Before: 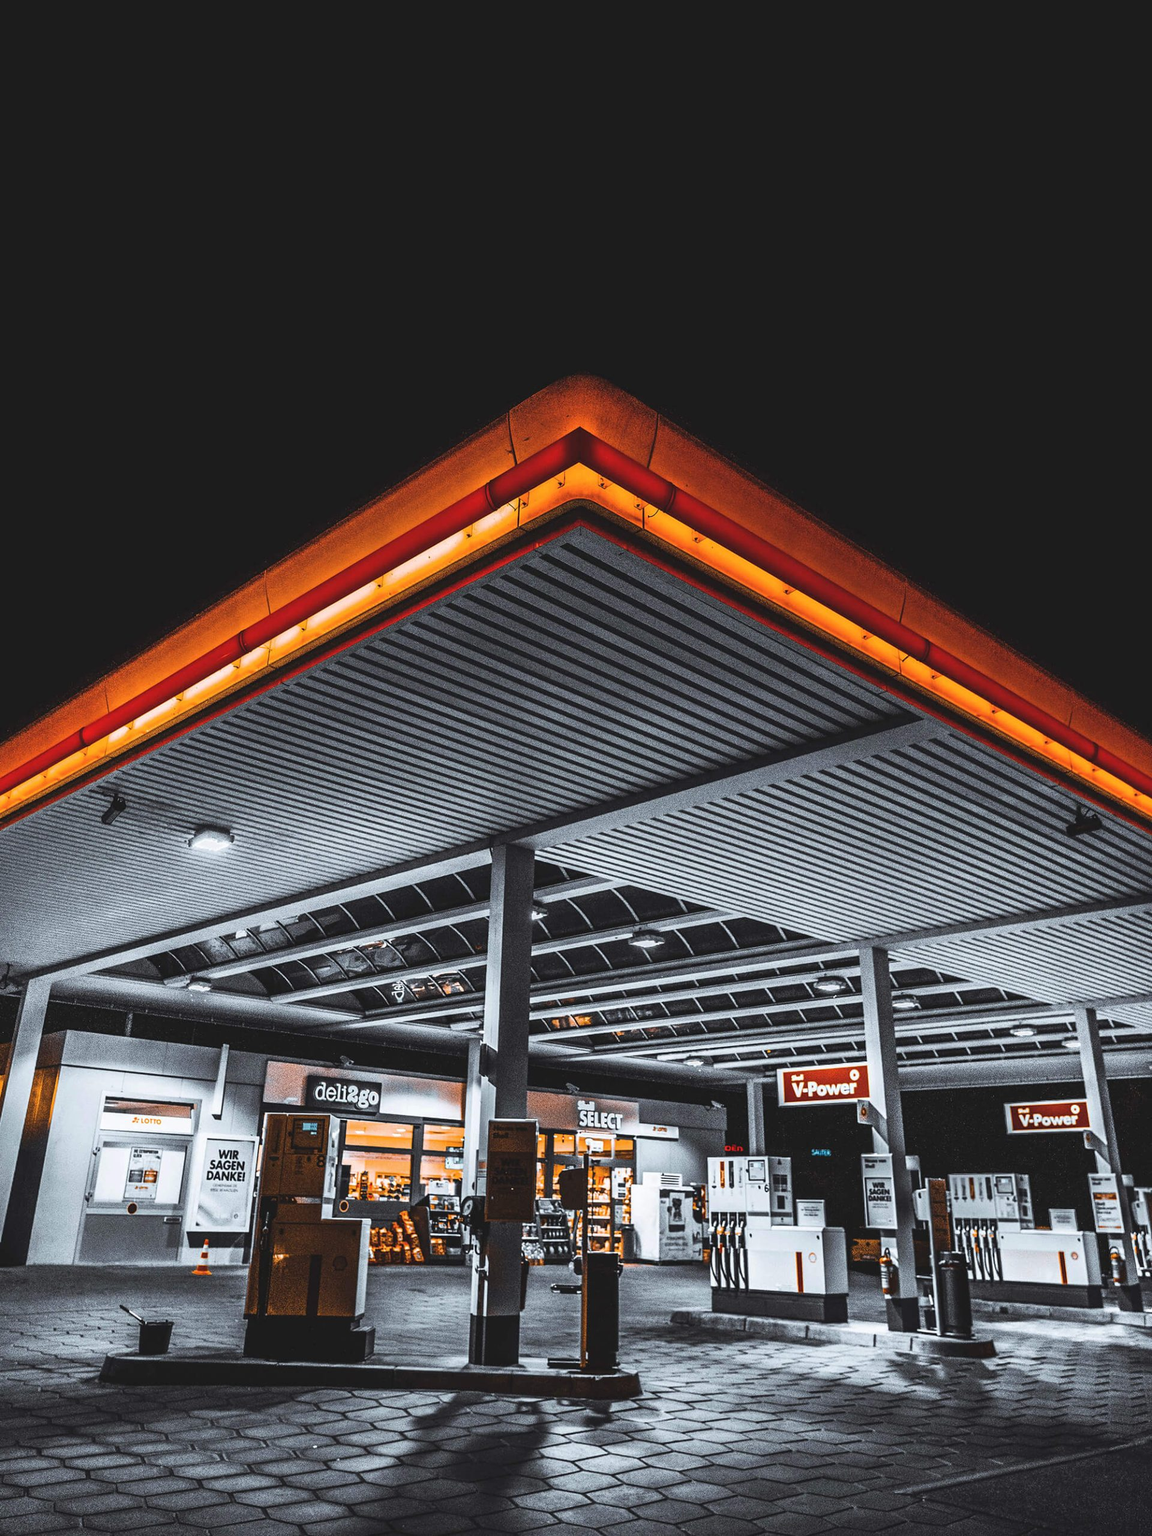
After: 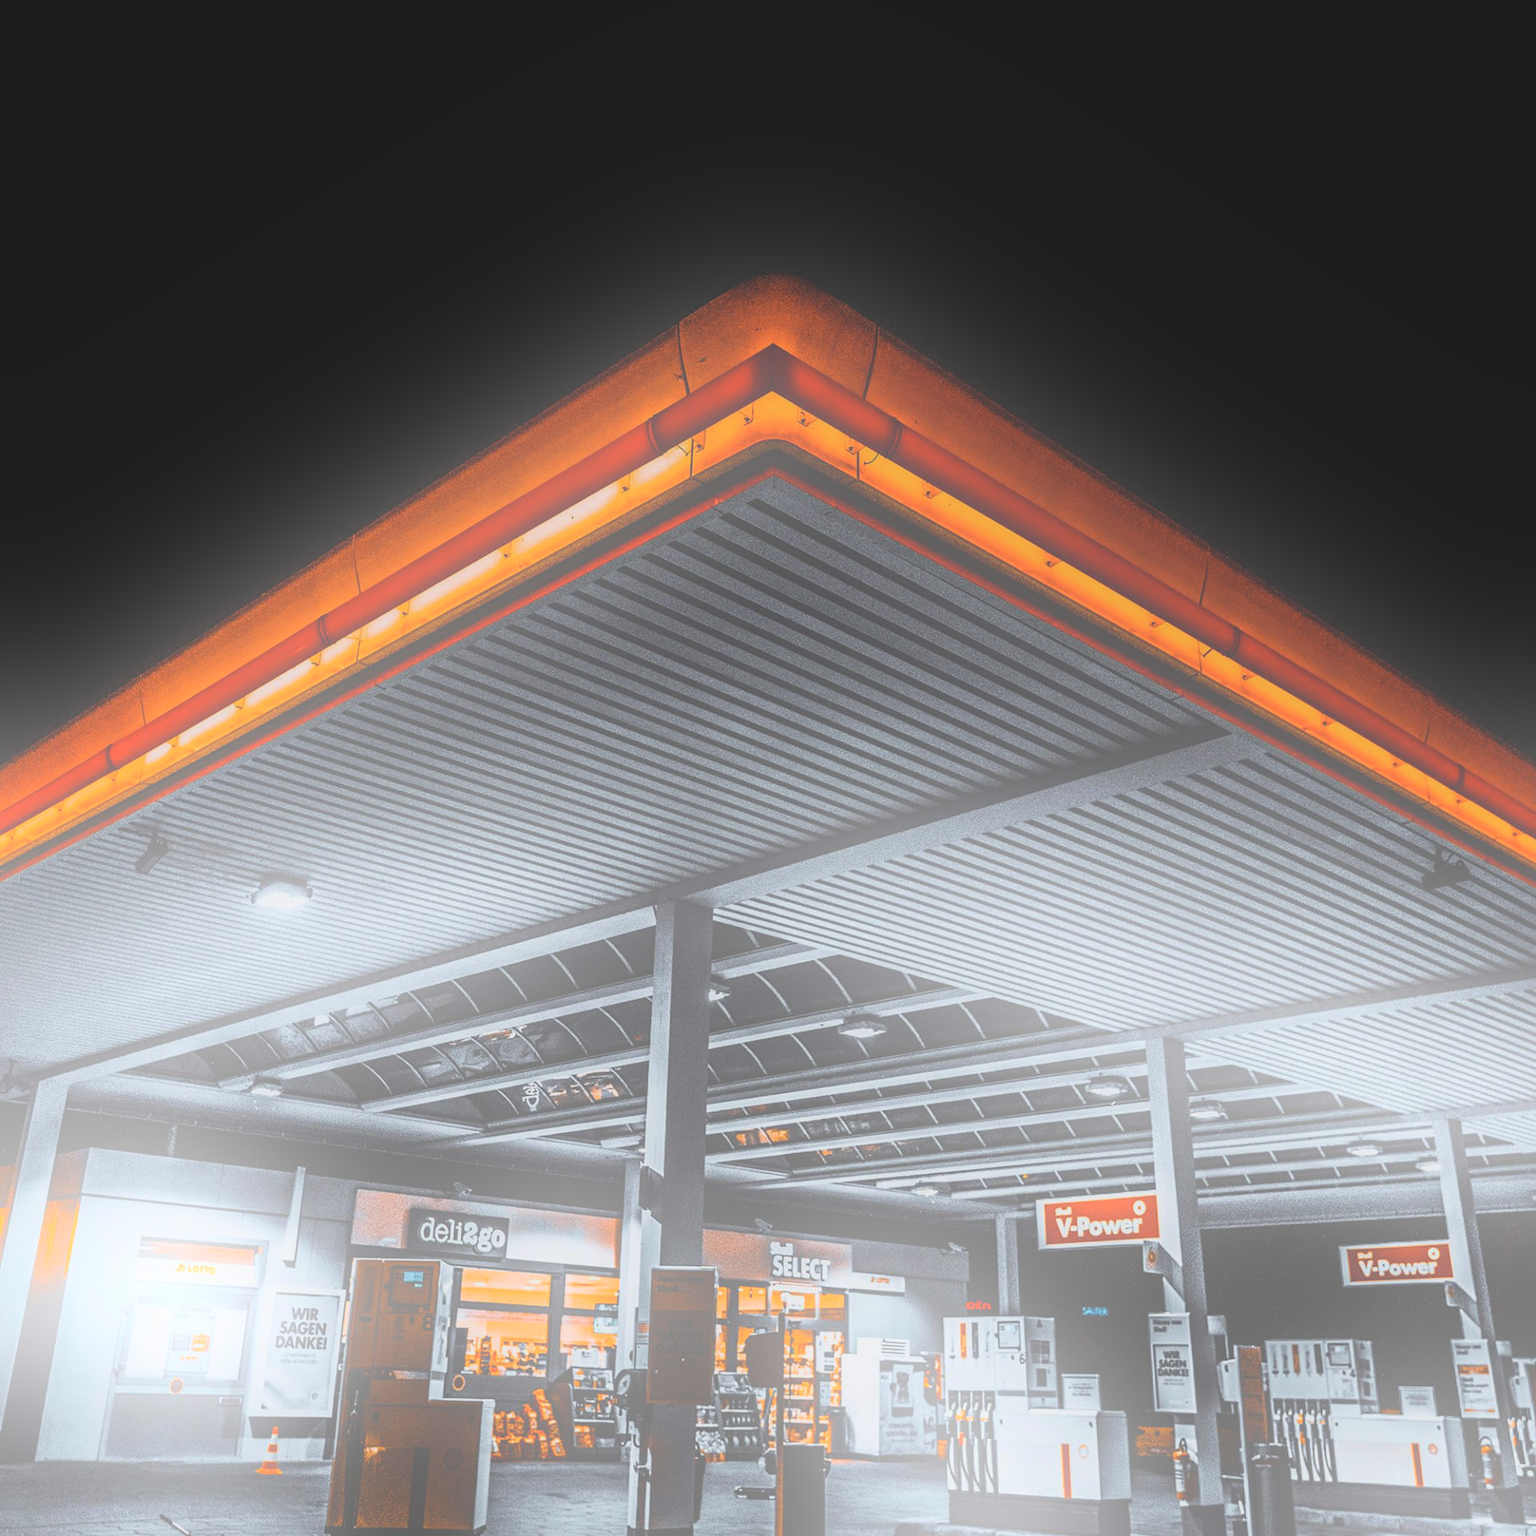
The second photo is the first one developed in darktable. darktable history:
tone equalizer: -8 EV -0.417 EV, -7 EV -0.389 EV, -6 EV -0.333 EV, -5 EV -0.222 EV, -3 EV 0.222 EV, -2 EV 0.333 EV, -1 EV 0.389 EV, +0 EV 0.417 EV, edges refinement/feathering 500, mask exposure compensation -1.57 EV, preserve details no
crop: top 11.038%, bottom 13.962%
exposure: exposure -1 EV, compensate highlight preservation false
bloom: size 25%, threshold 5%, strength 90%
